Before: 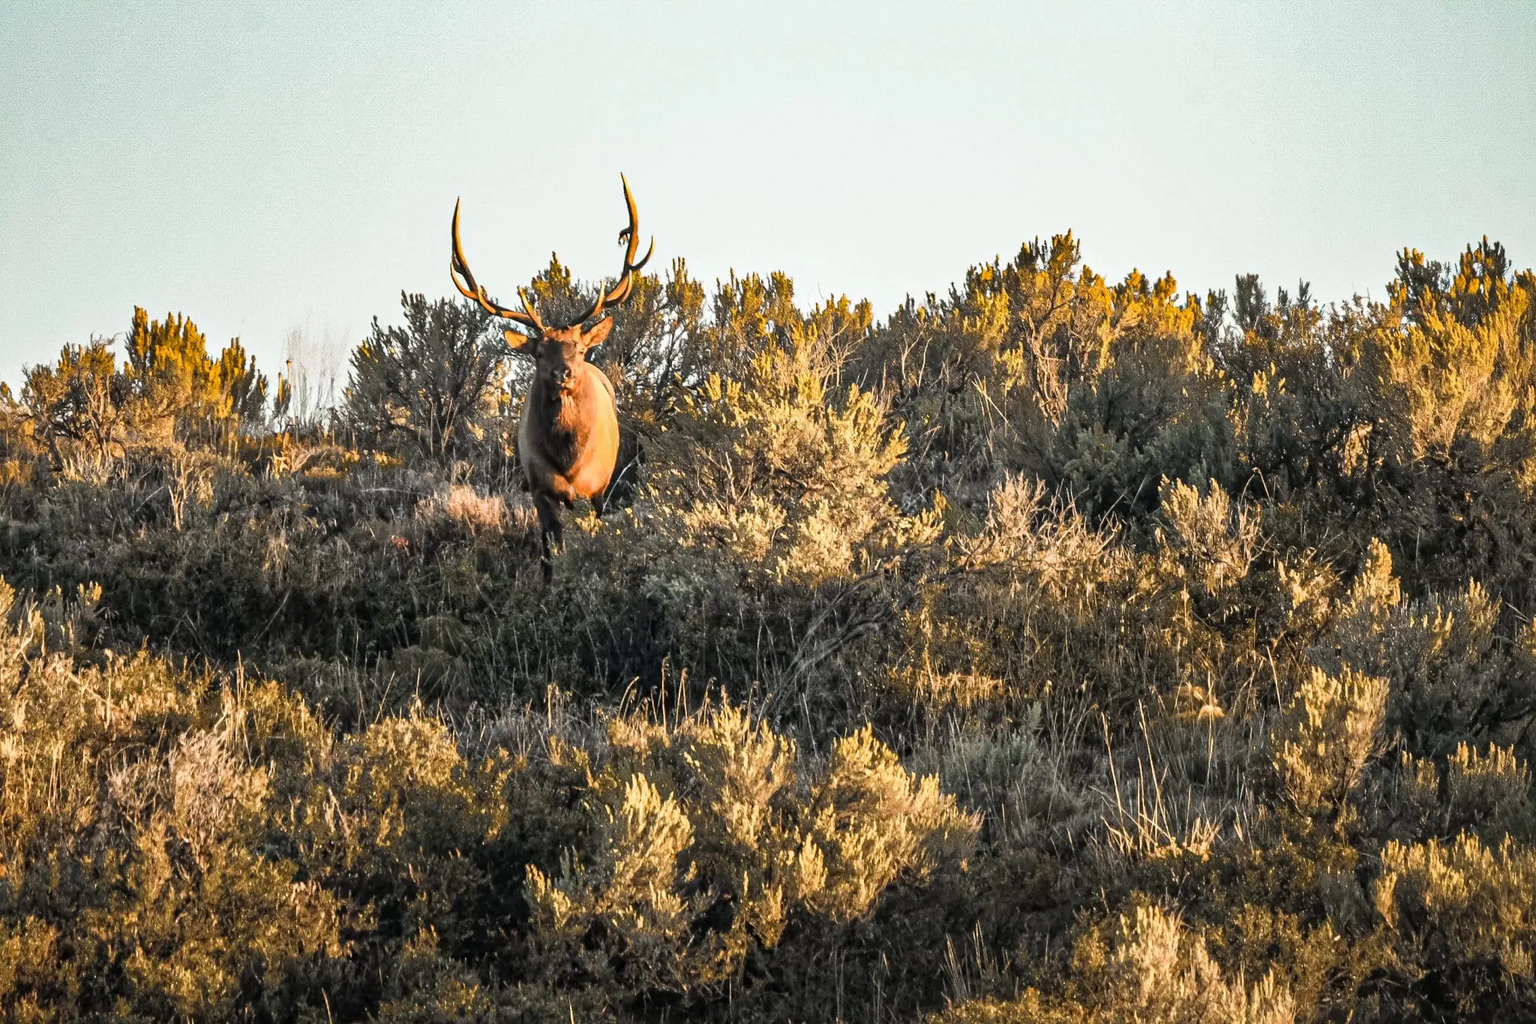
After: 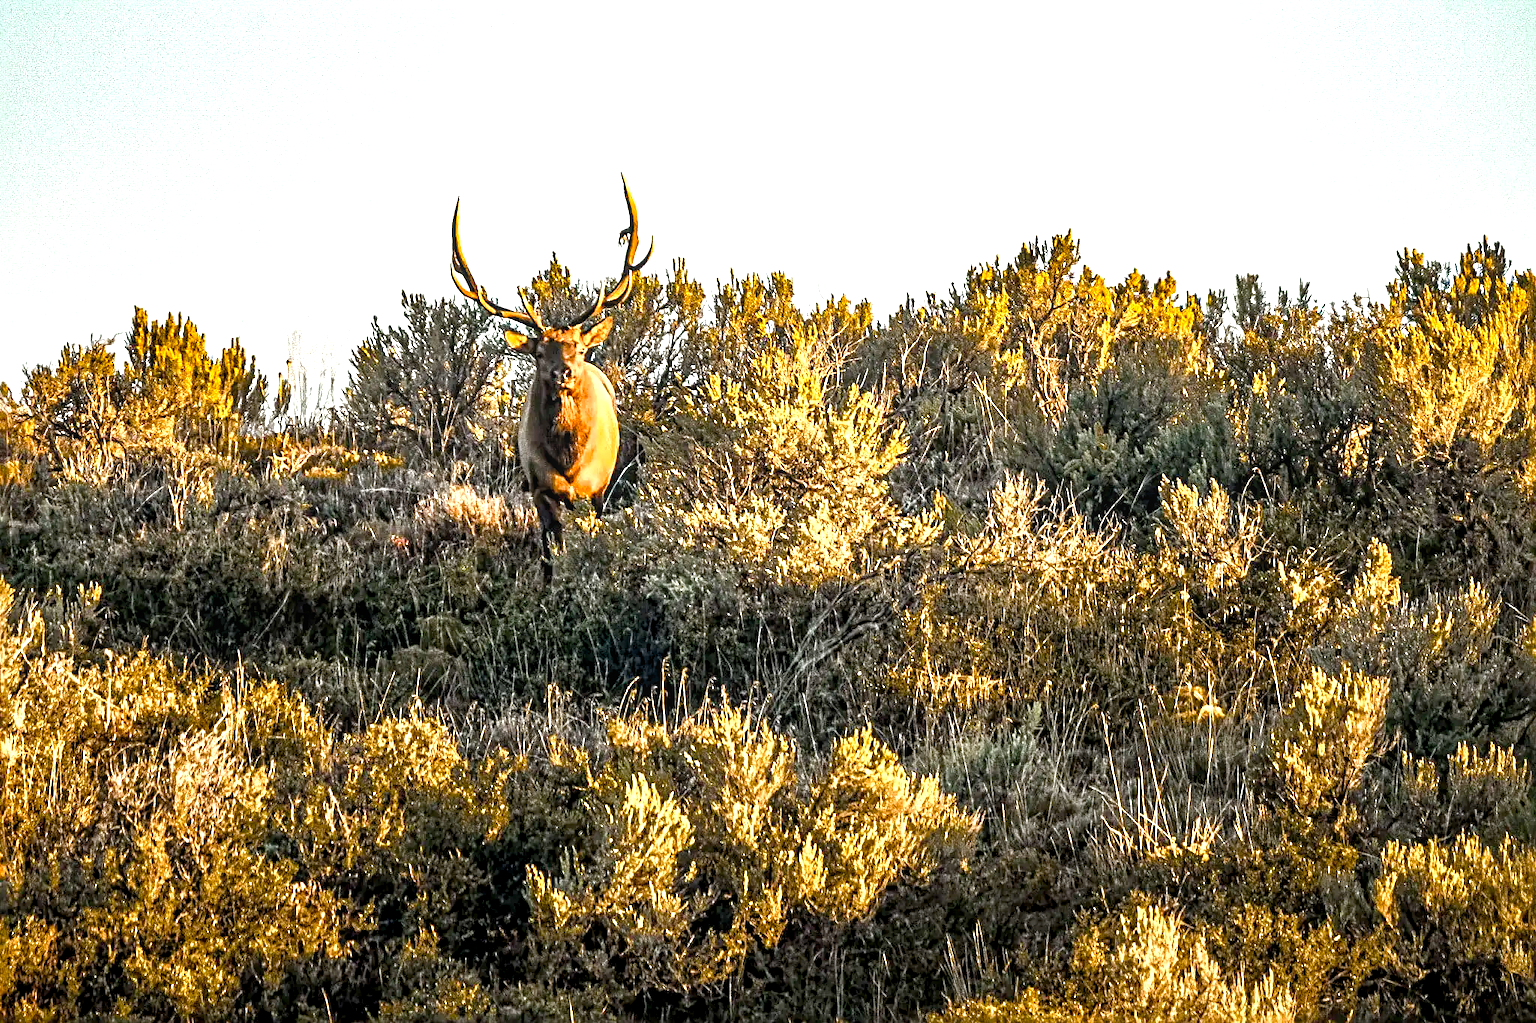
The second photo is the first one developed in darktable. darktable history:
sharpen: radius 3.989
color balance rgb: global offset › luminance -0.504%, perceptual saturation grading › global saturation 44.211%, perceptual saturation grading › highlights -50.034%, perceptual saturation grading › shadows 30.433%, perceptual brilliance grading › global brilliance 18.689%, global vibrance 20%
local contrast: on, module defaults
